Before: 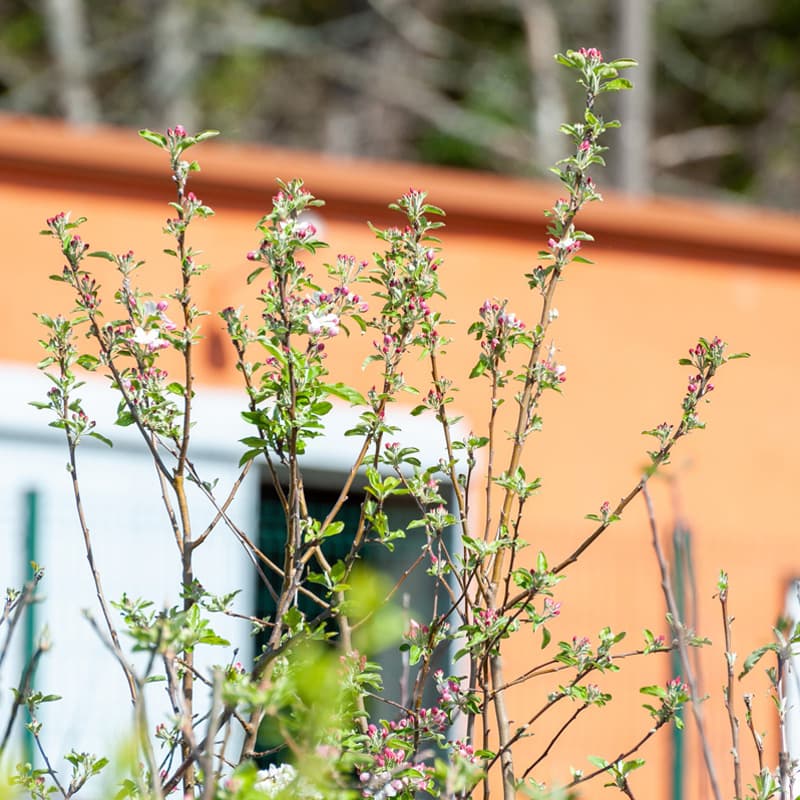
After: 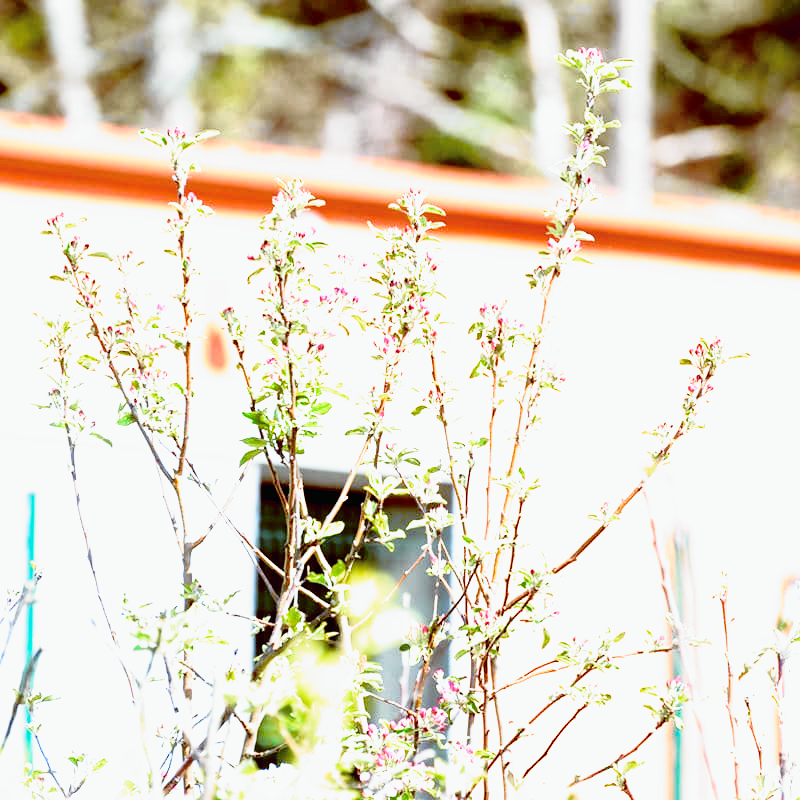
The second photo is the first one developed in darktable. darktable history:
color balance: lift [1, 1.015, 1.004, 0.985], gamma [1, 0.958, 0.971, 1.042], gain [1, 0.956, 0.977, 1.044]
tone curve: curves: ch0 [(0, 0.009) (0.105, 0.08) (0.195, 0.18) (0.283, 0.316) (0.384, 0.434) (0.485, 0.531) (0.638, 0.69) (0.81, 0.872) (1, 0.977)]; ch1 [(0, 0) (0.161, 0.092) (0.35, 0.33) (0.379, 0.401) (0.456, 0.469) (0.502, 0.5) (0.525, 0.514) (0.586, 0.604) (0.642, 0.645) (0.858, 0.817) (1, 0.942)]; ch2 [(0, 0) (0.371, 0.362) (0.437, 0.437) (0.48, 0.49) (0.53, 0.515) (0.56, 0.571) (0.622, 0.606) (0.881, 0.795) (1, 0.929)], color space Lab, independent channels, preserve colors none
filmic rgb: middle gray luminance 8.8%, black relative exposure -6.3 EV, white relative exposure 2.7 EV, threshold 6 EV, target black luminance 0%, hardness 4.74, latitude 73.47%, contrast 1.332, shadows ↔ highlights balance 10.13%, add noise in highlights 0, preserve chrominance no, color science v3 (2019), use custom middle-gray values true, iterations of high-quality reconstruction 0, contrast in highlights soft, enable highlight reconstruction true
exposure: exposure 0.258 EV, compensate highlight preservation false
